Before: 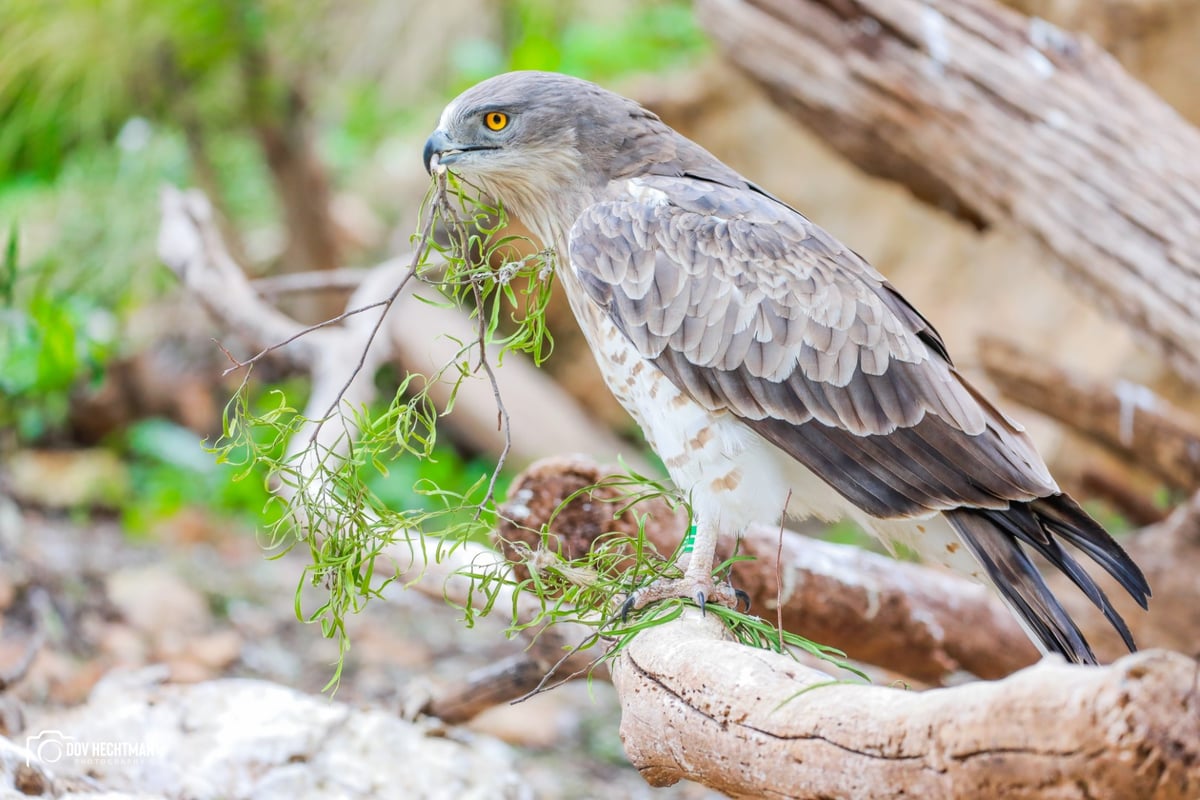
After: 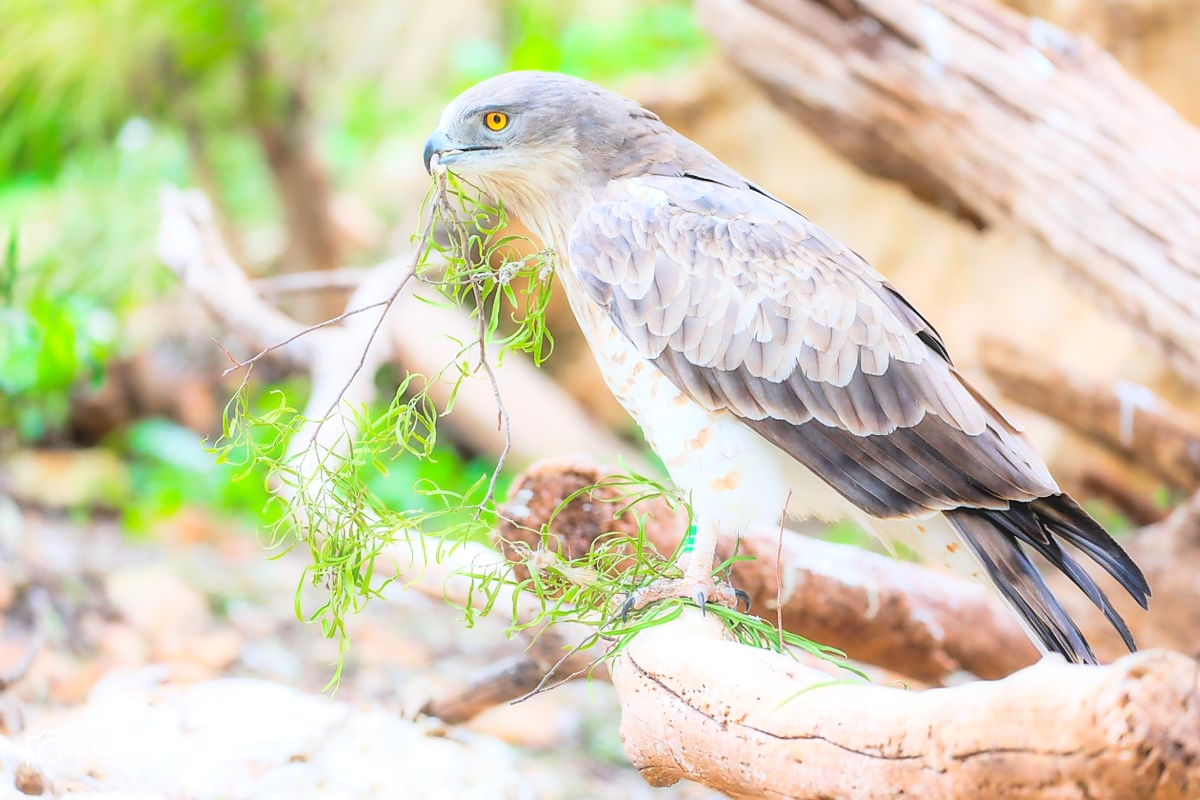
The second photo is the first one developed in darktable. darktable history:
local contrast: on, module defaults
contrast equalizer: octaves 7, y [[0.5, 0.542, 0.583, 0.625, 0.667, 0.708], [0.5 ×6], [0.5 ×6], [0, 0.033, 0.067, 0.1, 0.133, 0.167], [0, 0.05, 0.1, 0.15, 0.2, 0.25]], mix -0.985
base curve: curves: ch0 [(0, 0) (0.028, 0.03) (0.121, 0.232) (0.46, 0.748) (0.859, 0.968) (1, 1)]
sharpen: radius 1.385, amount 1.247, threshold 0.642
